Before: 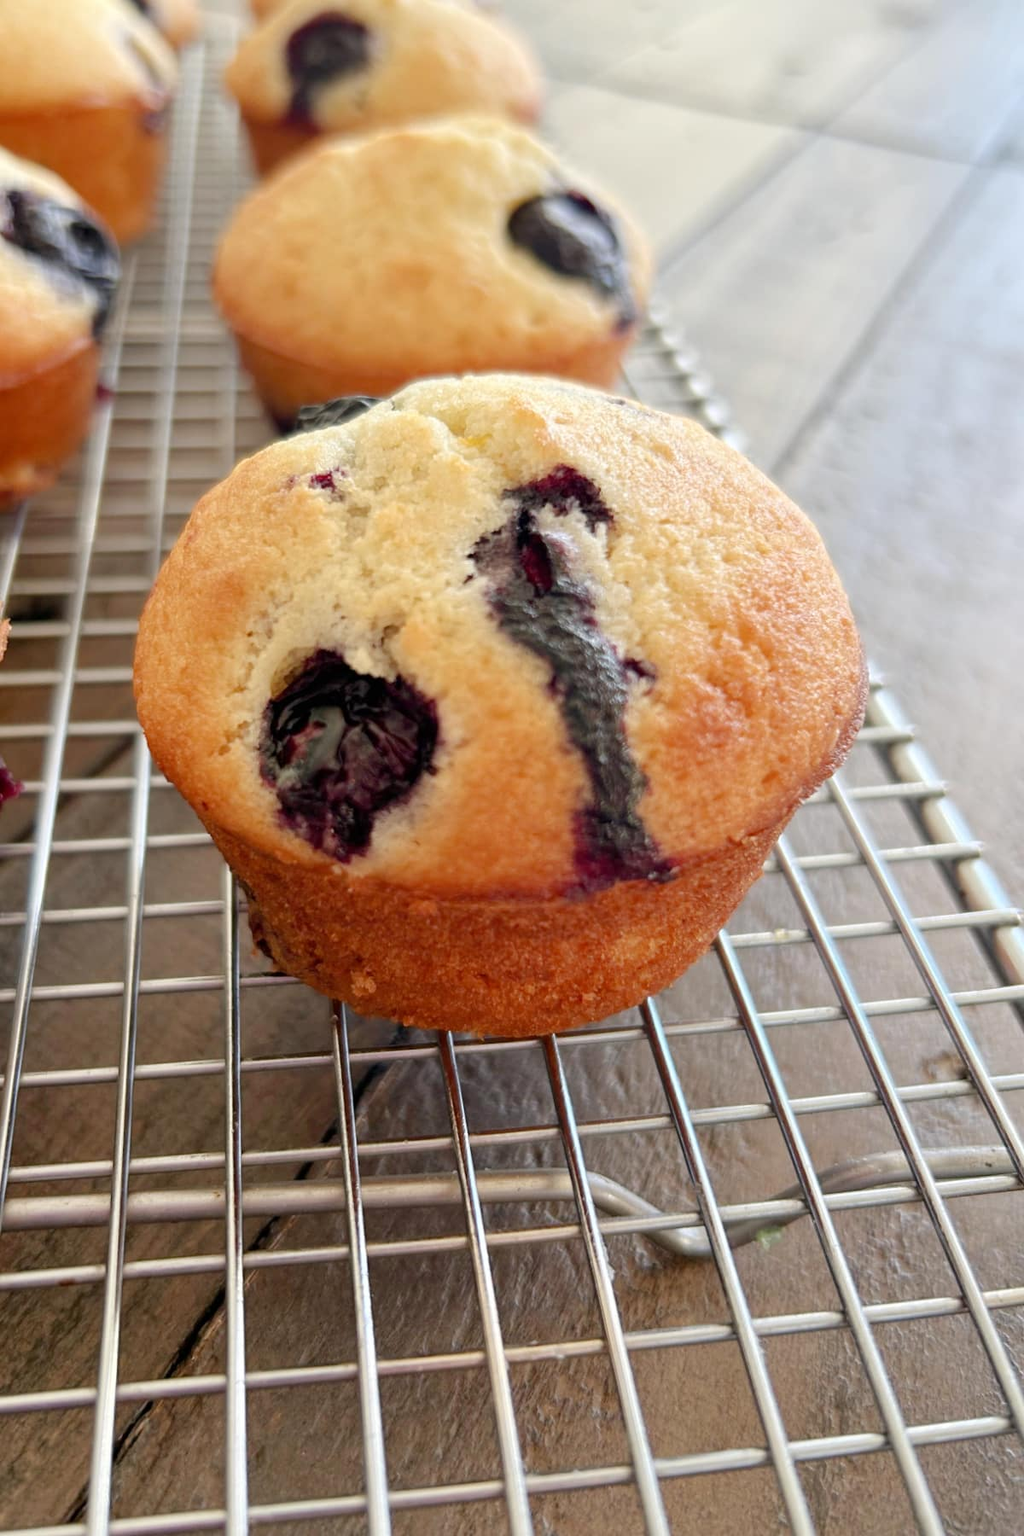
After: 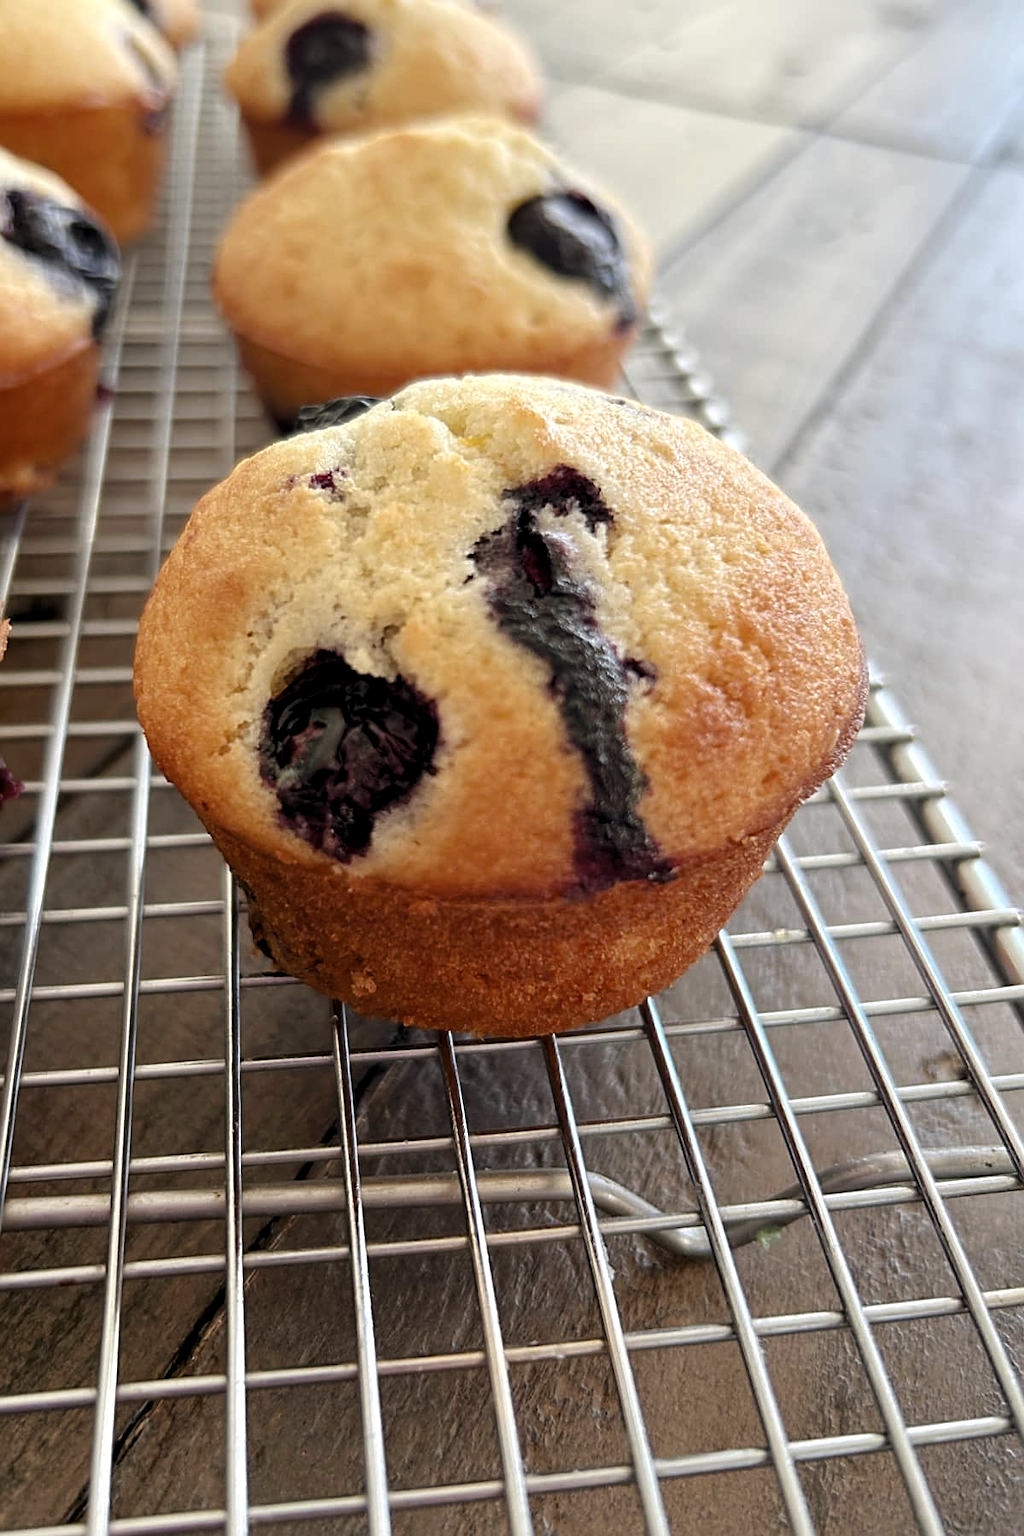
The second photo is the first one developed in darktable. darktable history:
levels: levels [0.029, 0.545, 0.971]
sharpen: on, module defaults
